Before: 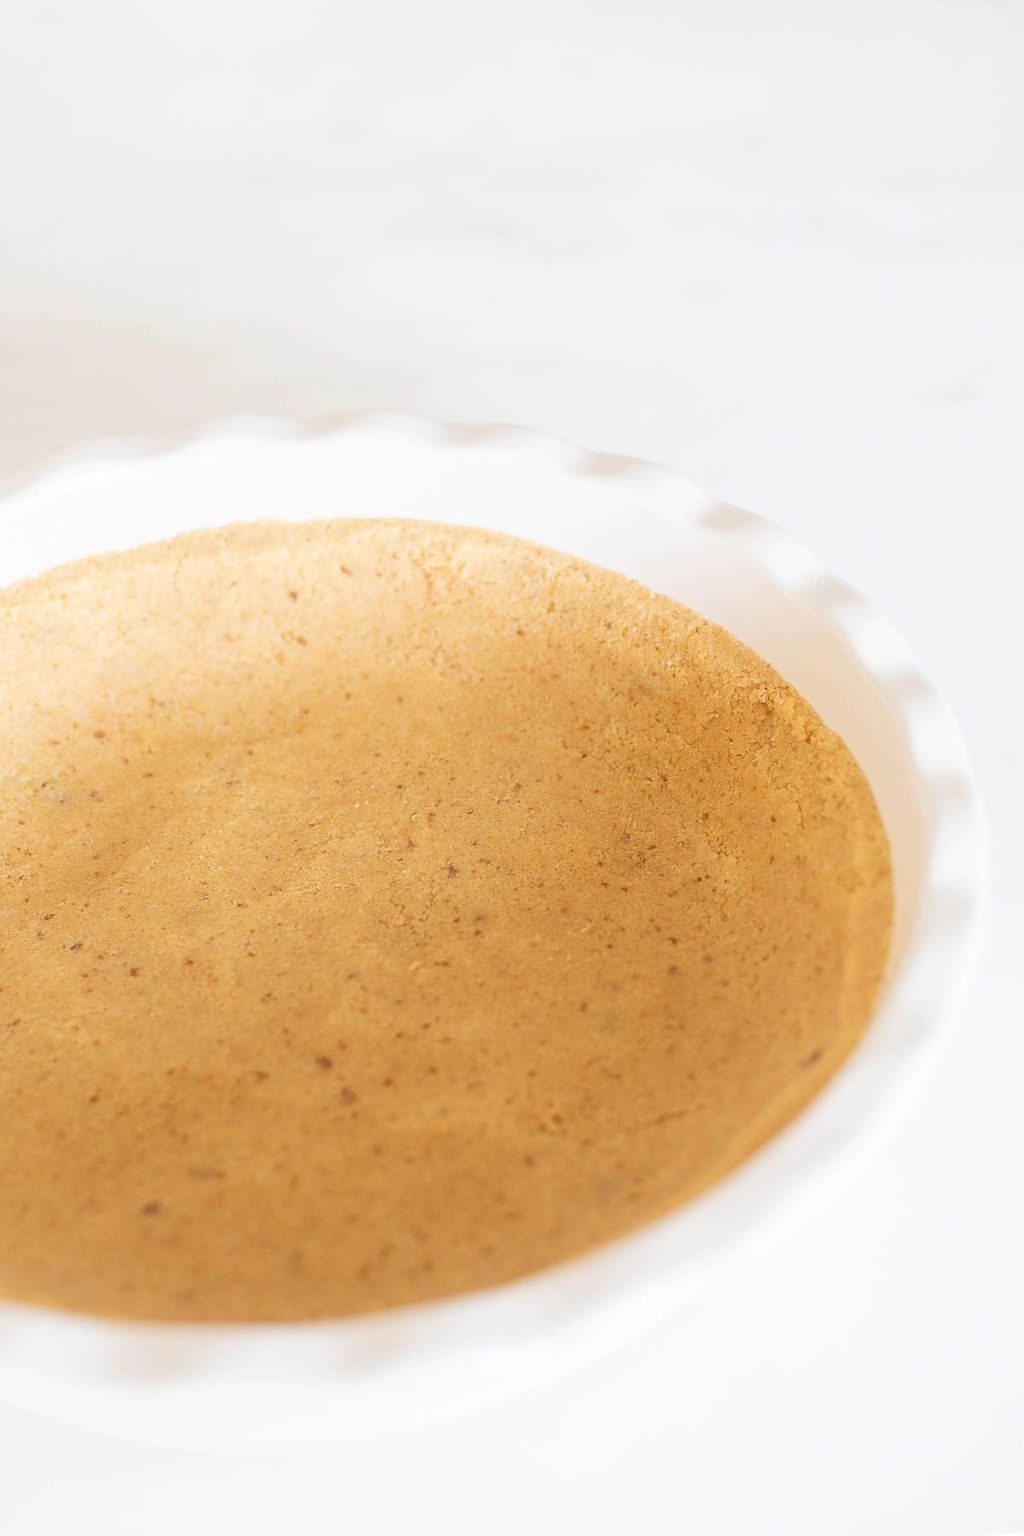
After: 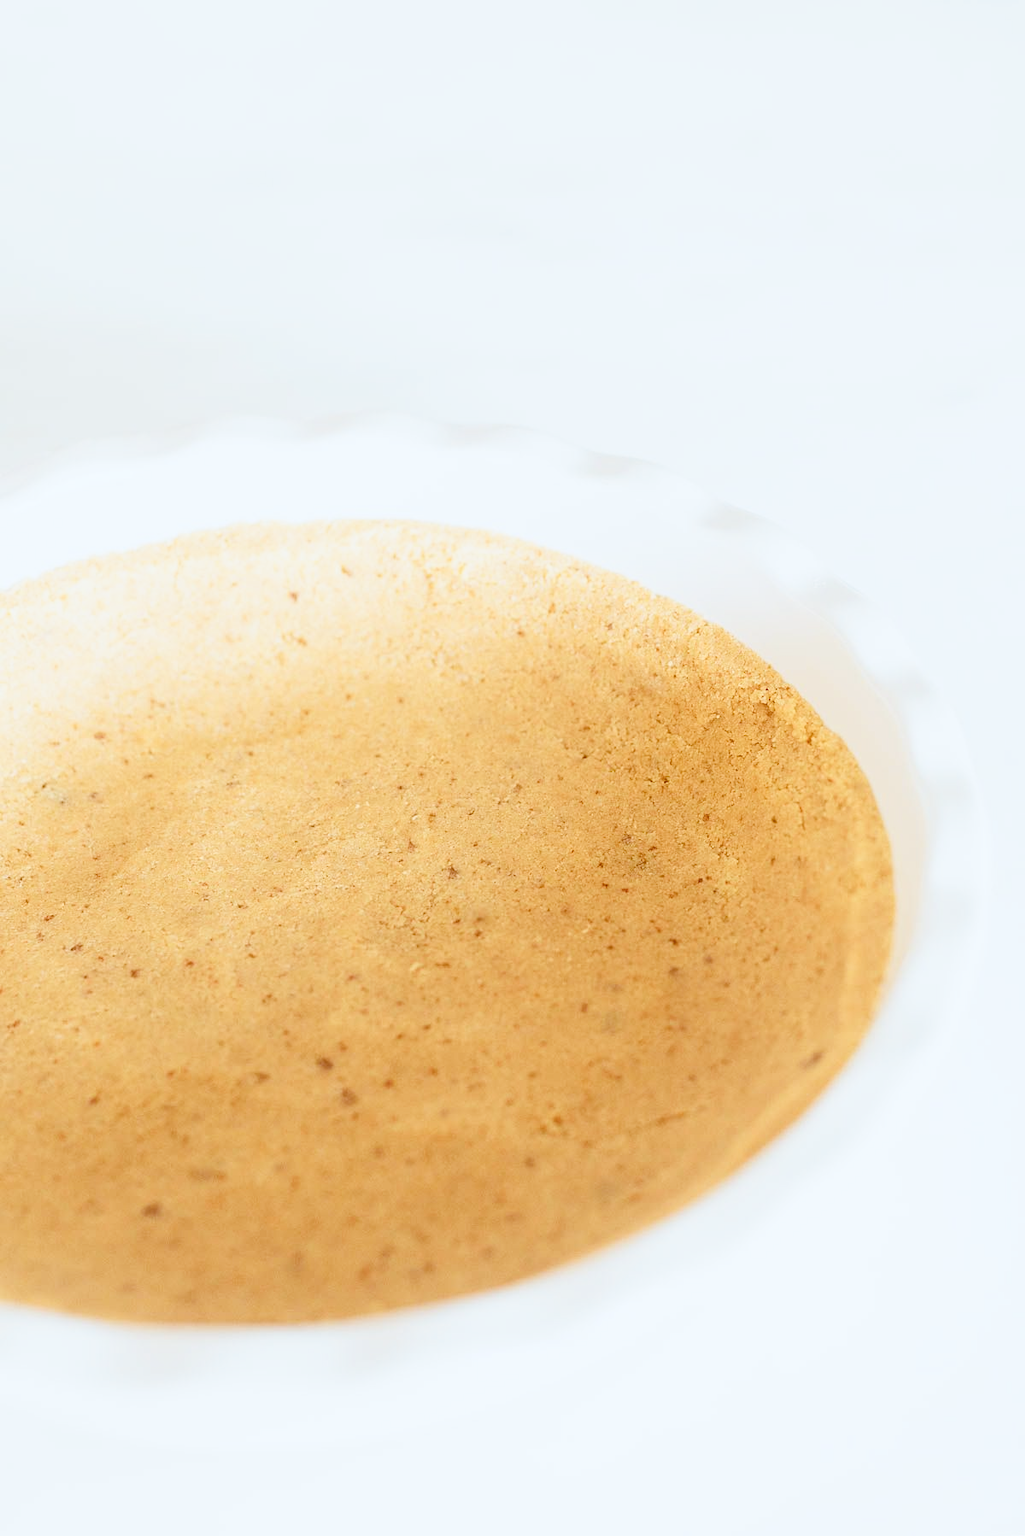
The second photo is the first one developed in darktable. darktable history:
crop: bottom 0.077%
color calibration: output R [0.999, 0.026, -0.11, 0], output G [-0.019, 1.037, -0.099, 0], output B [0.022, -0.023, 0.902, 0], illuminant custom, x 0.368, y 0.373, temperature 4347.78 K, gamut compression 2.99
exposure: black level correction 0, exposure 0 EV, compensate highlight preservation false
tone curve: curves: ch0 [(0, 0.023) (0.132, 0.075) (0.251, 0.186) (0.441, 0.476) (0.662, 0.757) (0.849, 0.927) (1, 0.99)]; ch1 [(0, 0) (0.447, 0.411) (0.483, 0.469) (0.498, 0.496) (0.518, 0.514) (0.561, 0.59) (0.606, 0.659) (0.657, 0.725) (0.869, 0.916) (1, 1)]; ch2 [(0, 0) (0.307, 0.315) (0.425, 0.438) (0.483, 0.477) (0.503, 0.503) (0.526, 0.553) (0.552, 0.601) (0.615, 0.669) (0.703, 0.797) (0.985, 0.966)], preserve colors none
